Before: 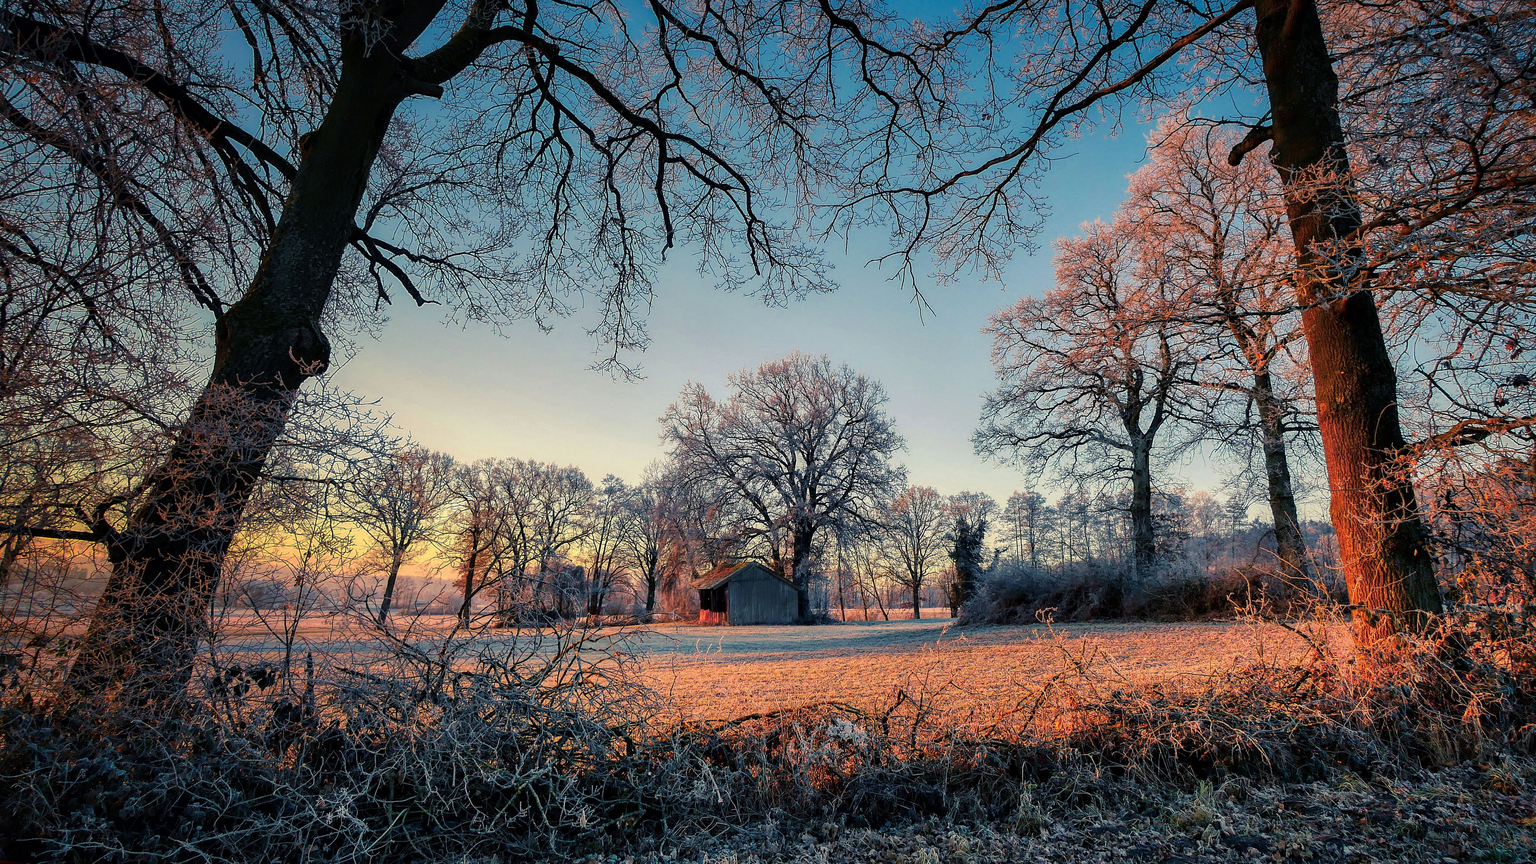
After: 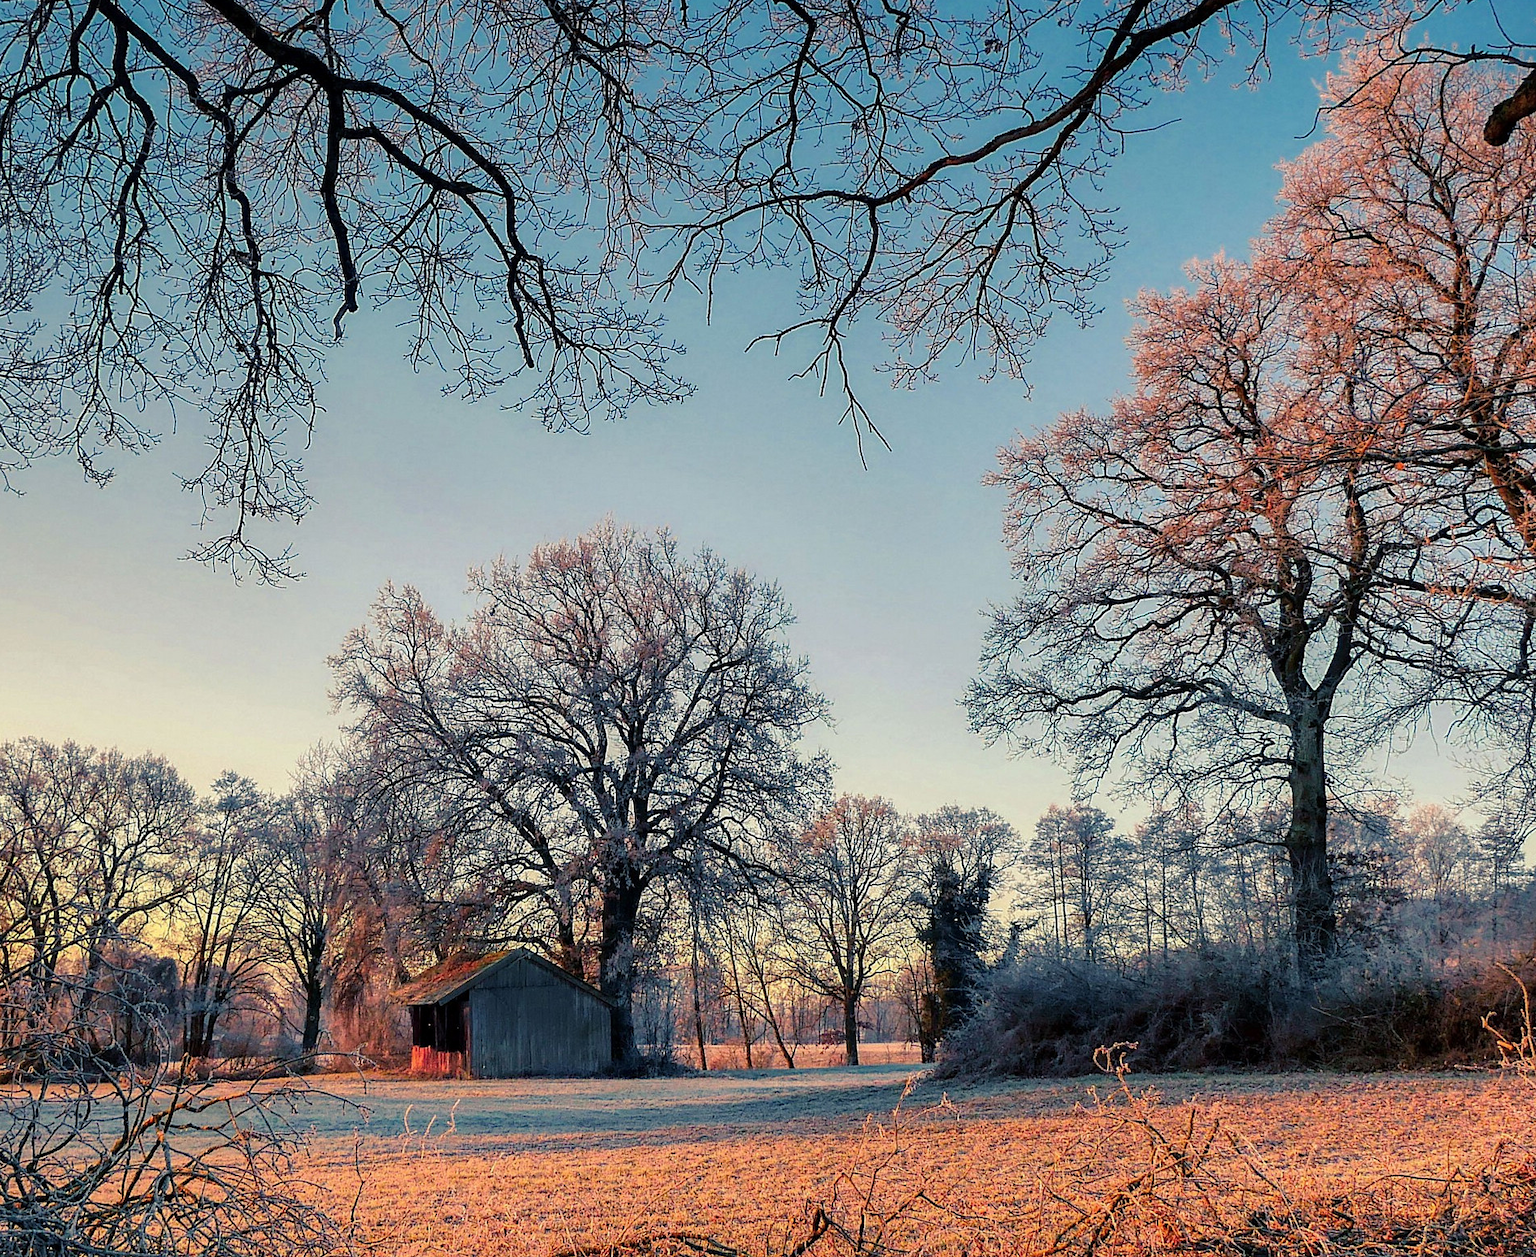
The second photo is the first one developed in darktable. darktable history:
crop: left 32.392%, top 10.96%, right 18.346%, bottom 17.37%
